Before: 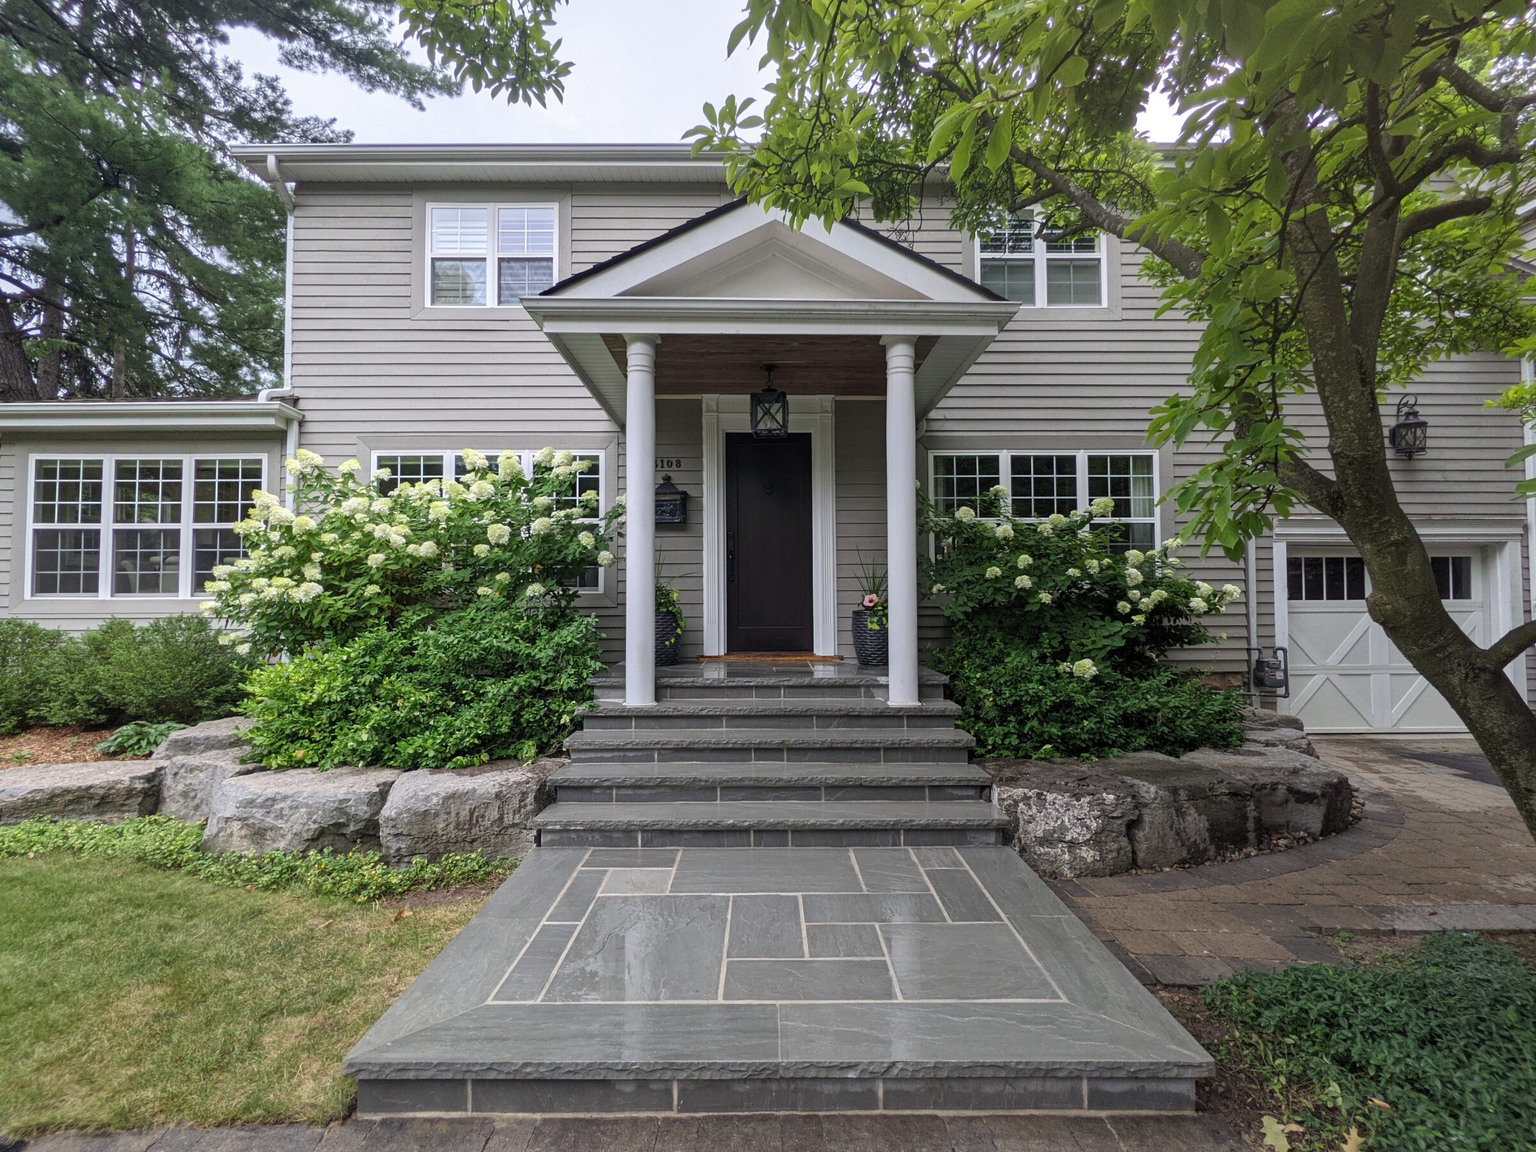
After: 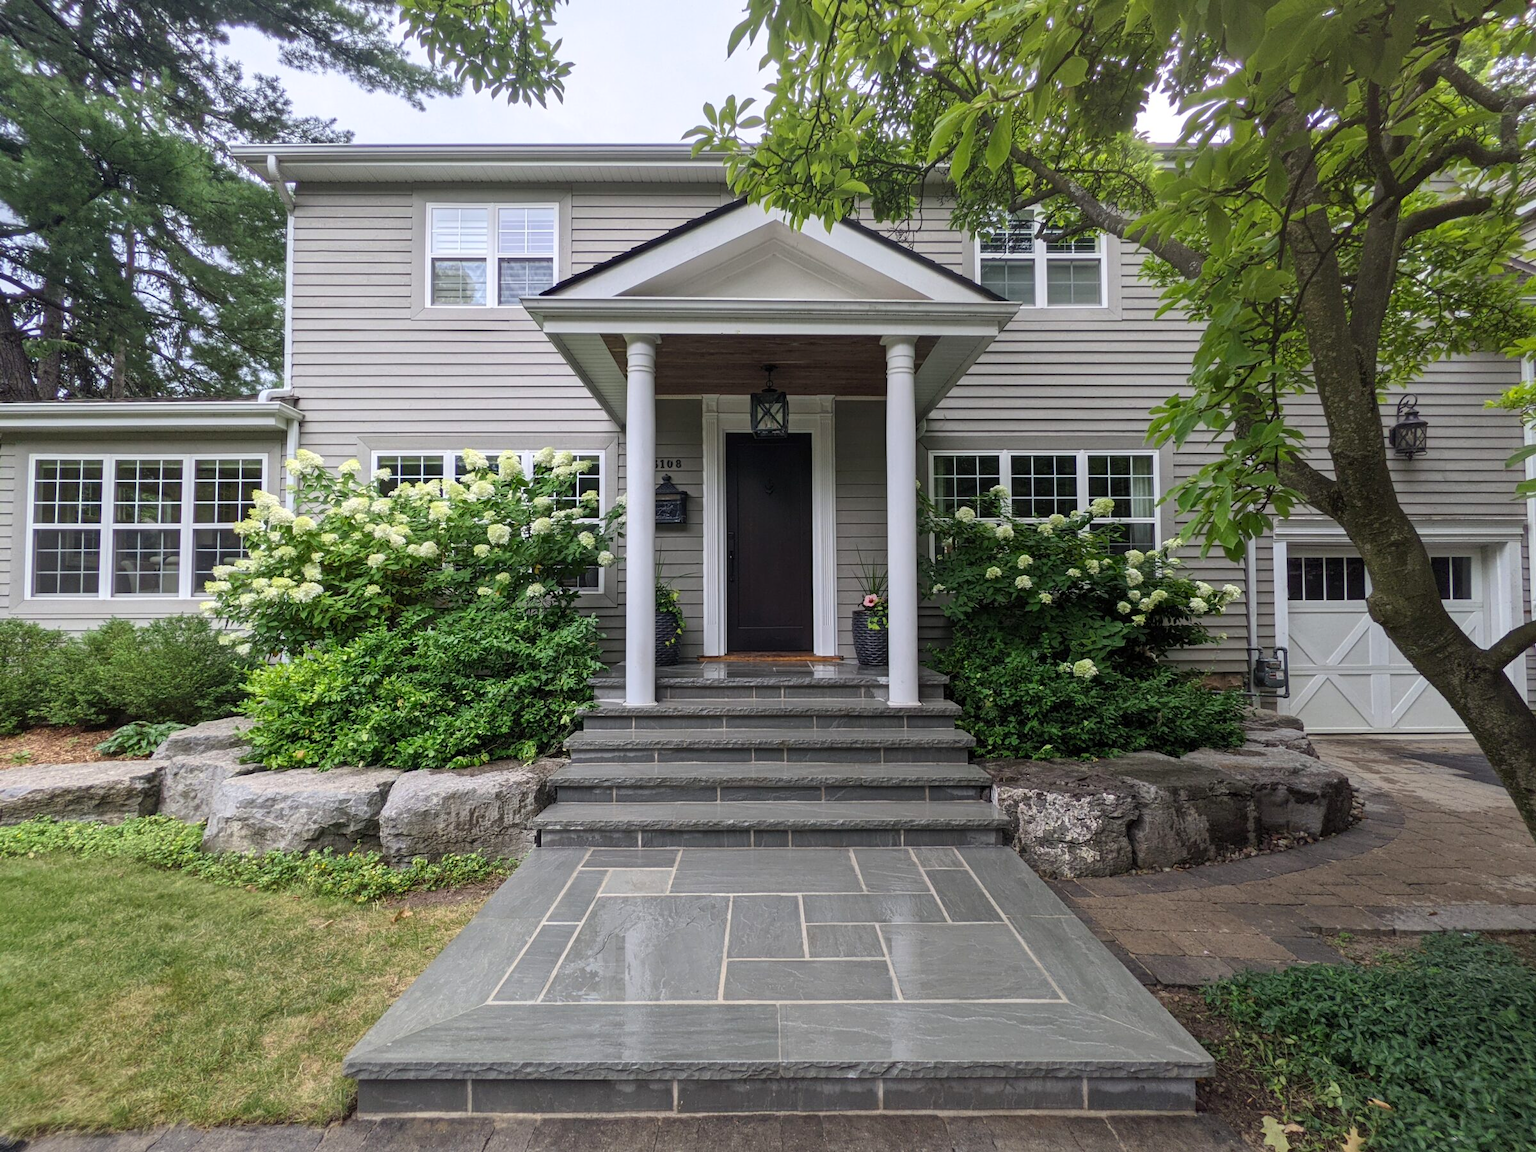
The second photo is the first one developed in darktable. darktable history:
contrast brightness saturation: contrast 0.1, brightness 0.03, saturation 0.09
